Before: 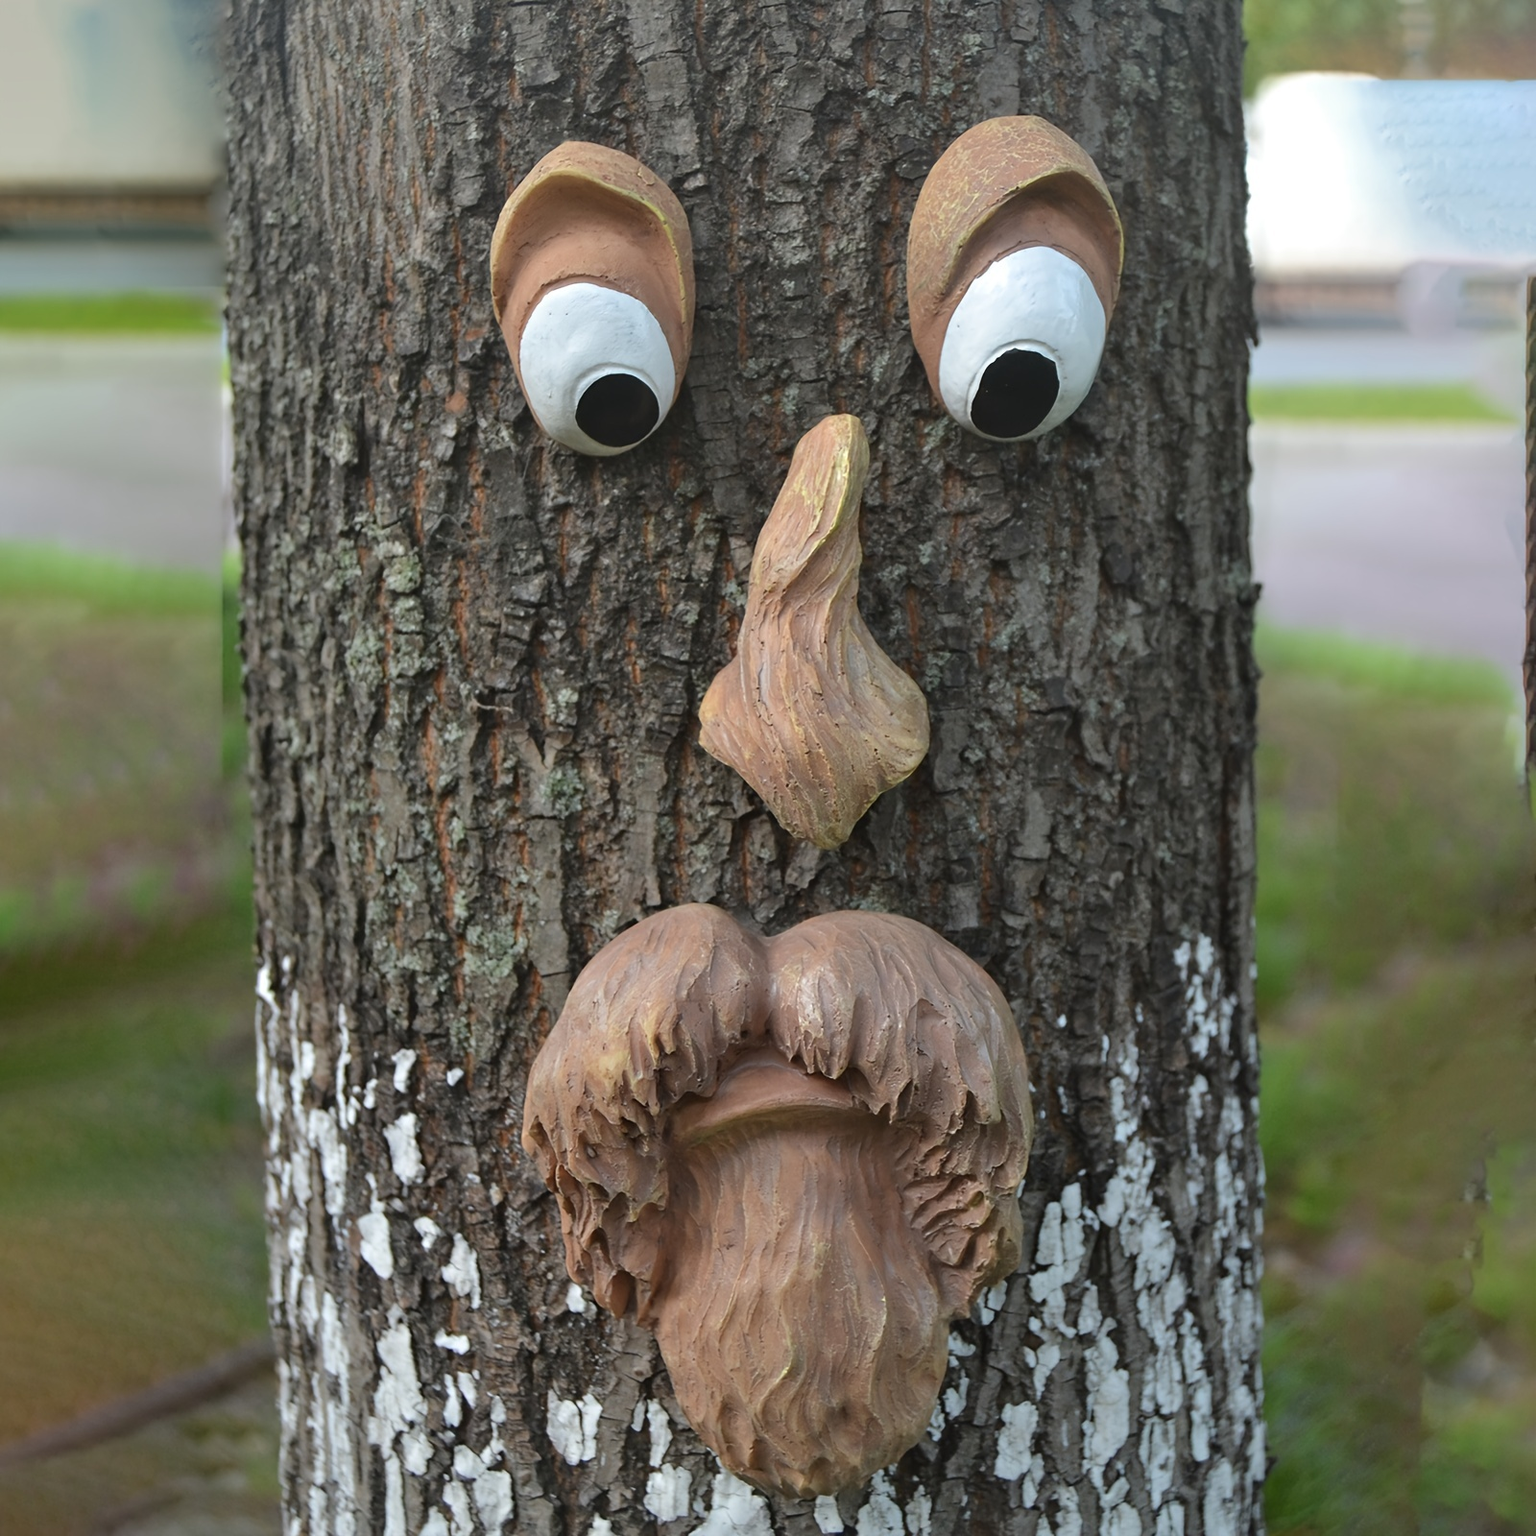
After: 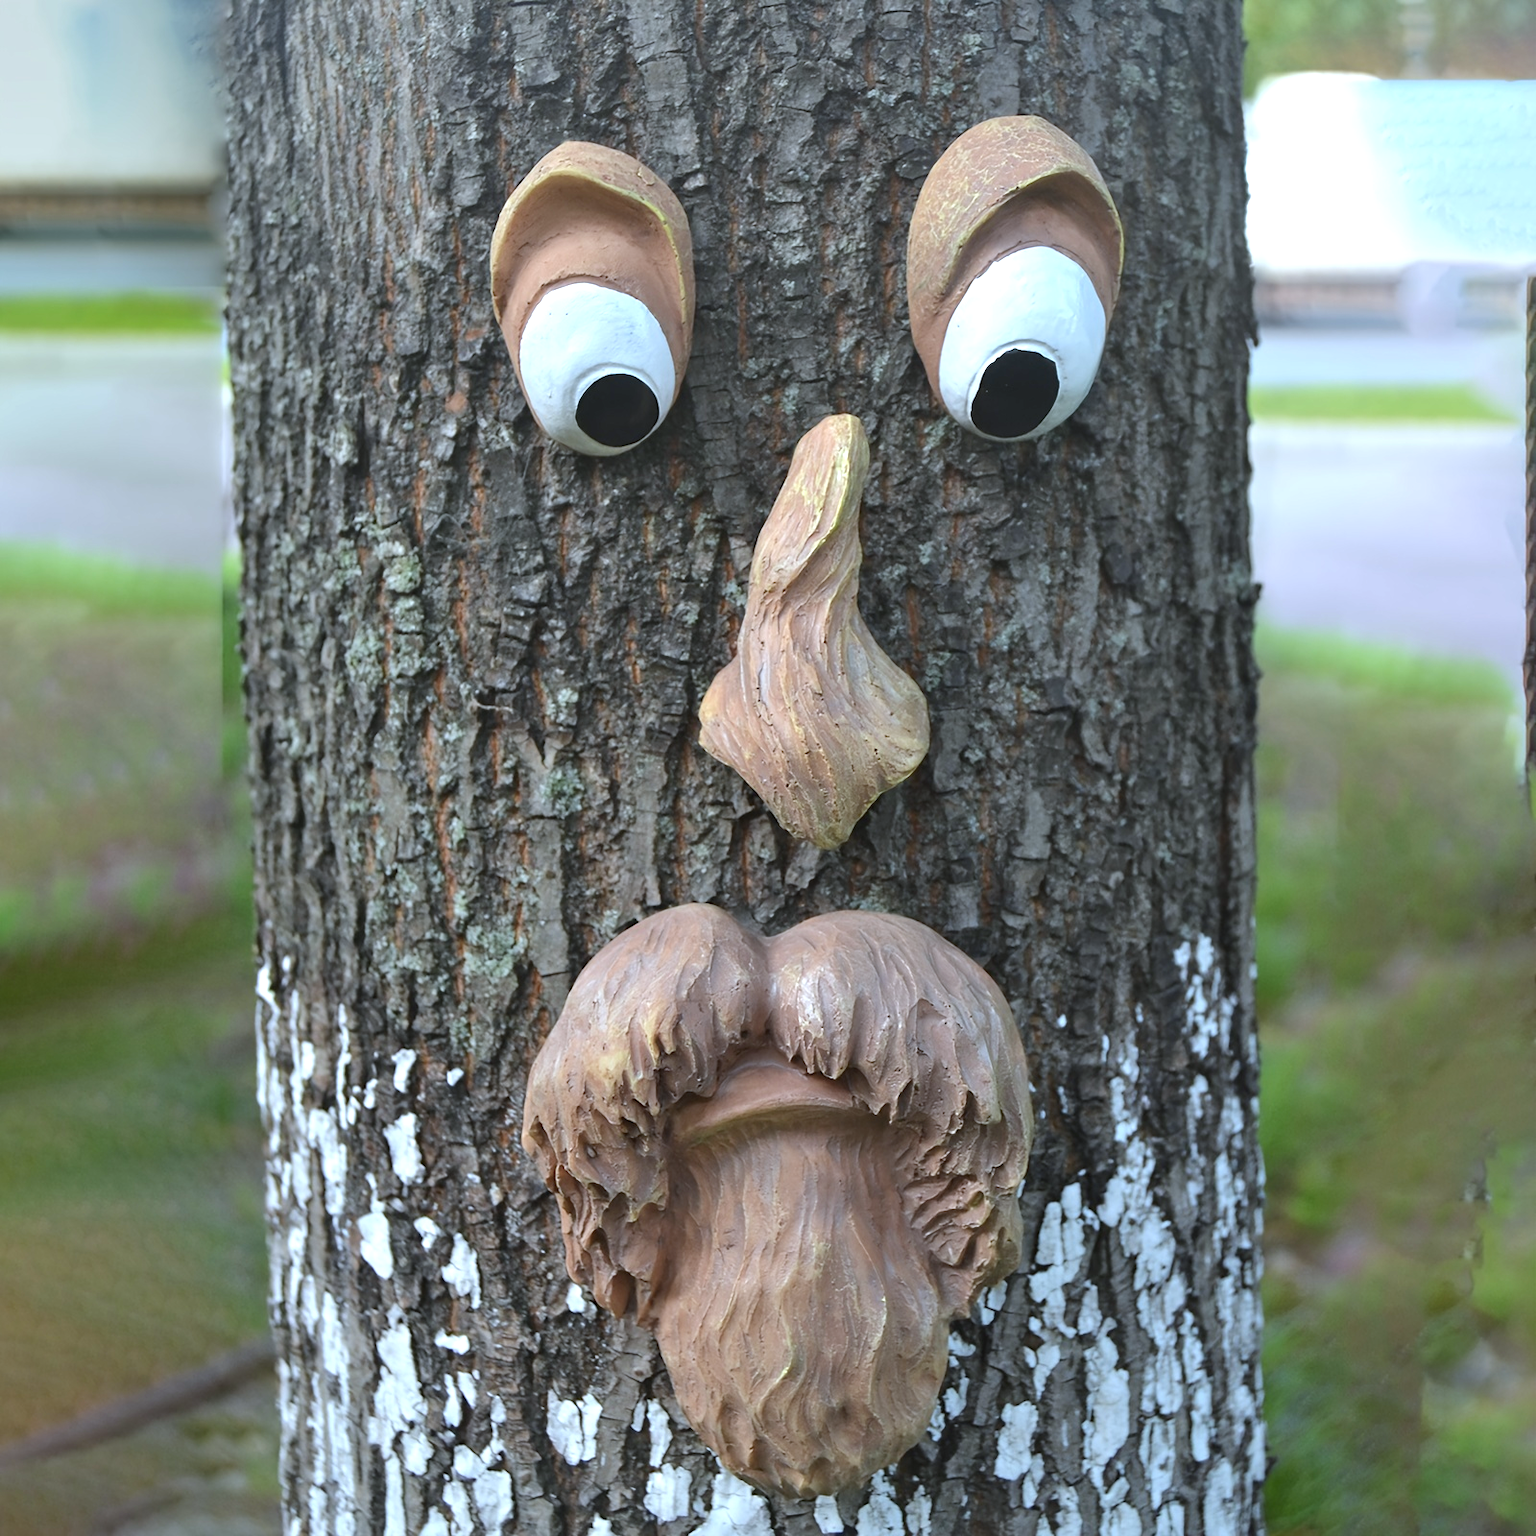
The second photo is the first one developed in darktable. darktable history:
white balance: red 0.924, blue 1.095
exposure: exposure 0.556 EV, compensate highlight preservation false
